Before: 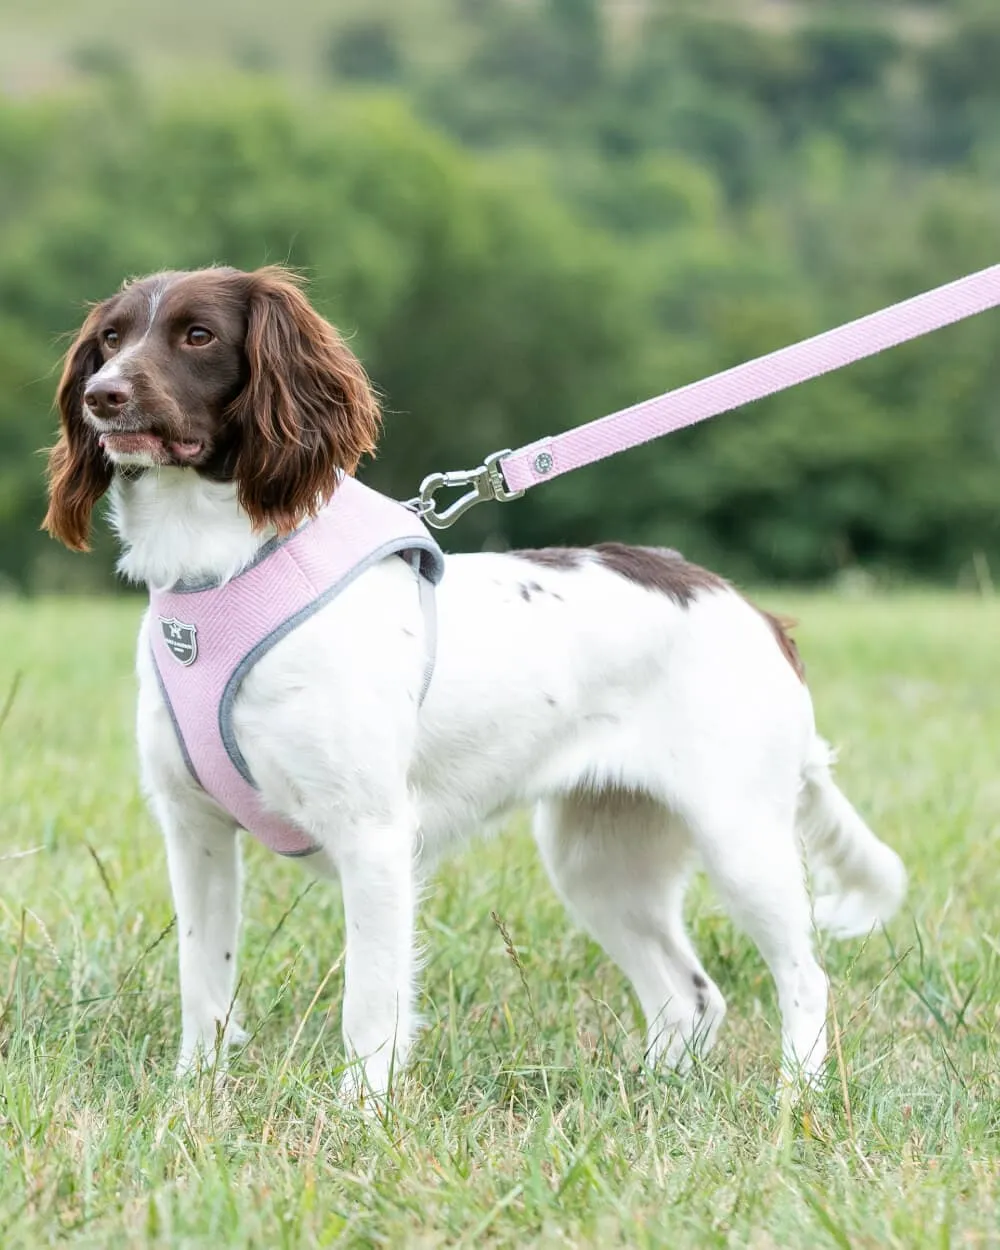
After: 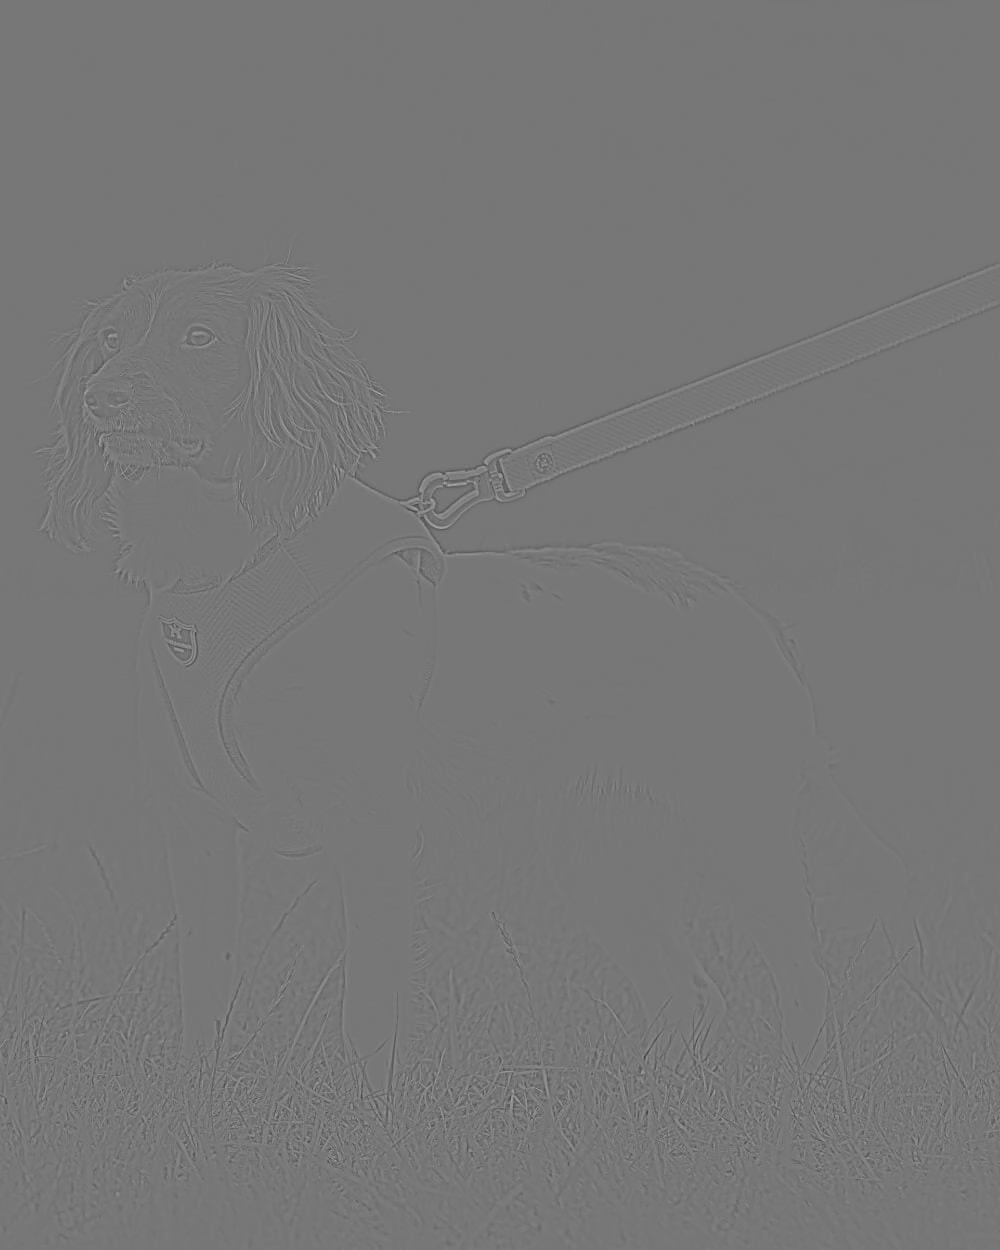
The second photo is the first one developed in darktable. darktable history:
highpass: sharpness 5.84%, contrast boost 8.44%
sharpen: on, module defaults
